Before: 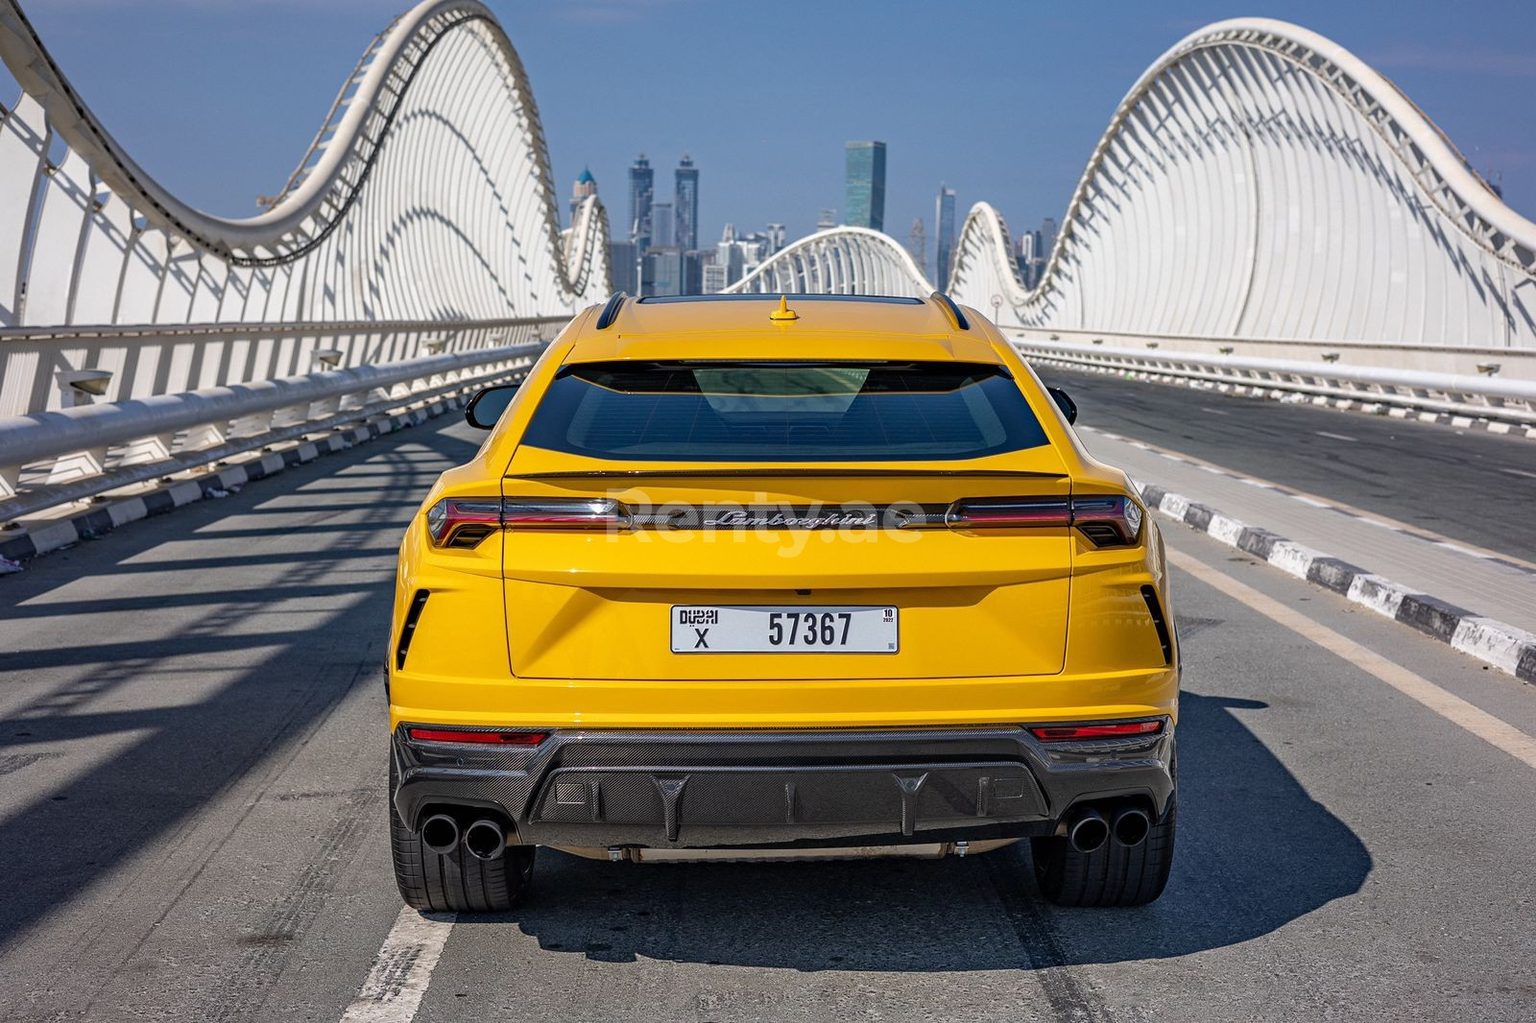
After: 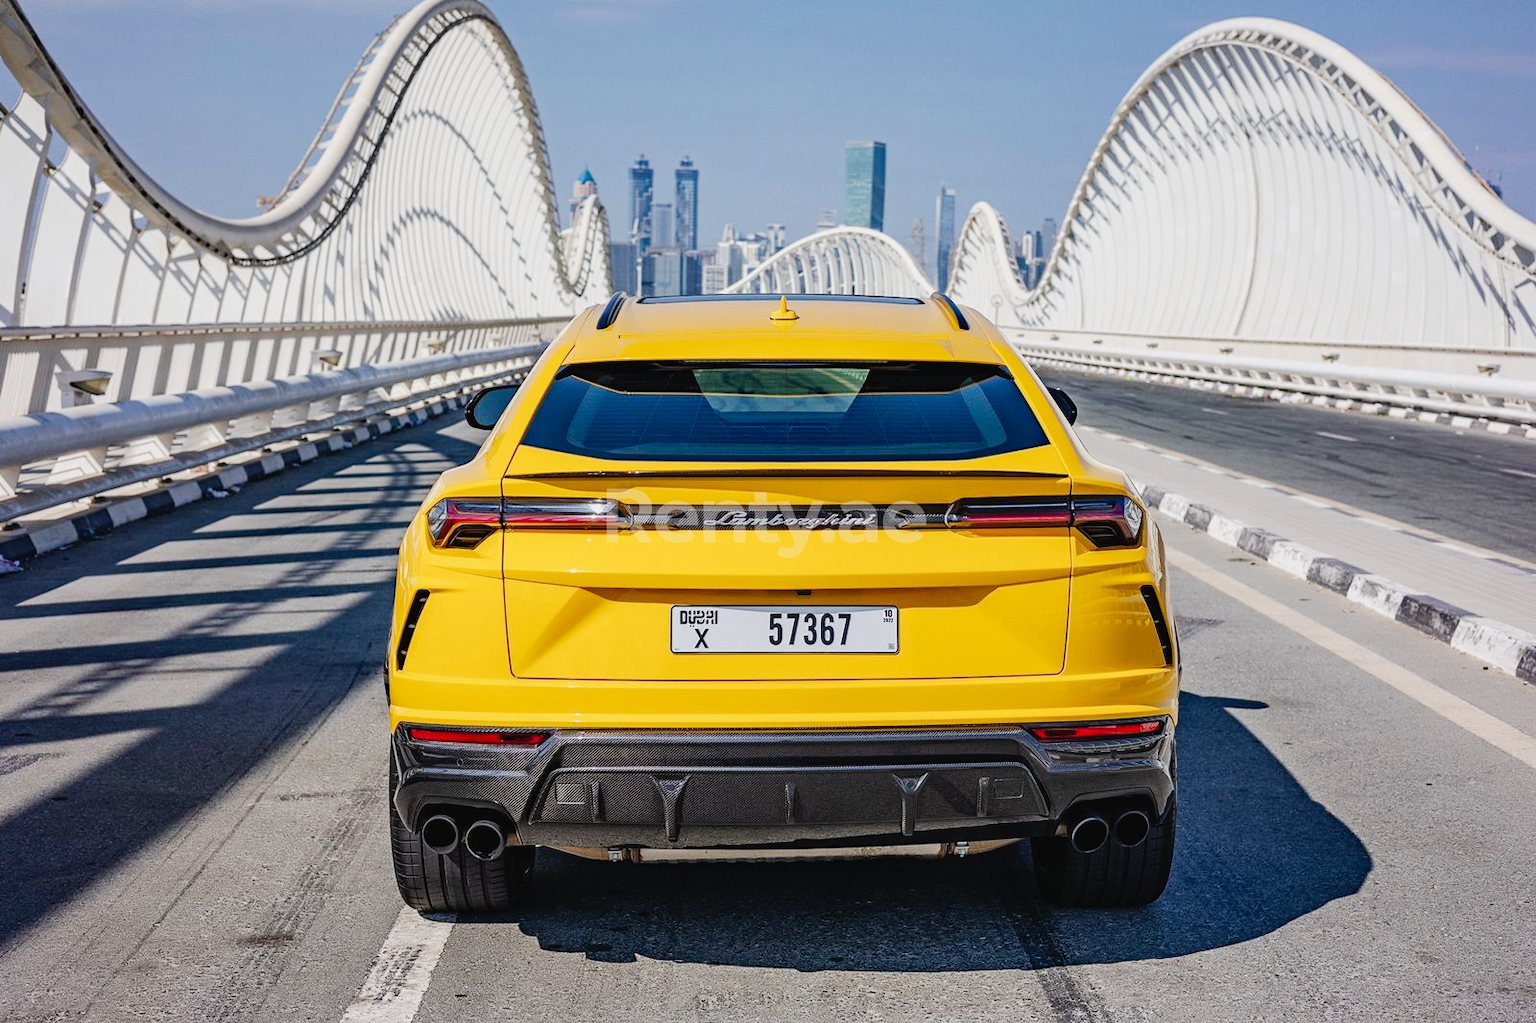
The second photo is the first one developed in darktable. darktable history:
tone curve: curves: ch0 [(0, 0.022) (0.114, 0.083) (0.281, 0.315) (0.447, 0.557) (0.588, 0.711) (0.786, 0.839) (0.999, 0.949)]; ch1 [(0, 0) (0.389, 0.352) (0.458, 0.433) (0.486, 0.474) (0.509, 0.505) (0.535, 0.53) (0.555, 0.557) (0.586, 0.622) (0.677, 0.724) (1, 1)]; ch2 [(0, 0) (0.369, 0.388) (0.449, 0.431) (0.501, 0.5) (0.528, 0.52) (0.561, 0.59) (0.697, 0.721) (1, 1)], preserve colors none
